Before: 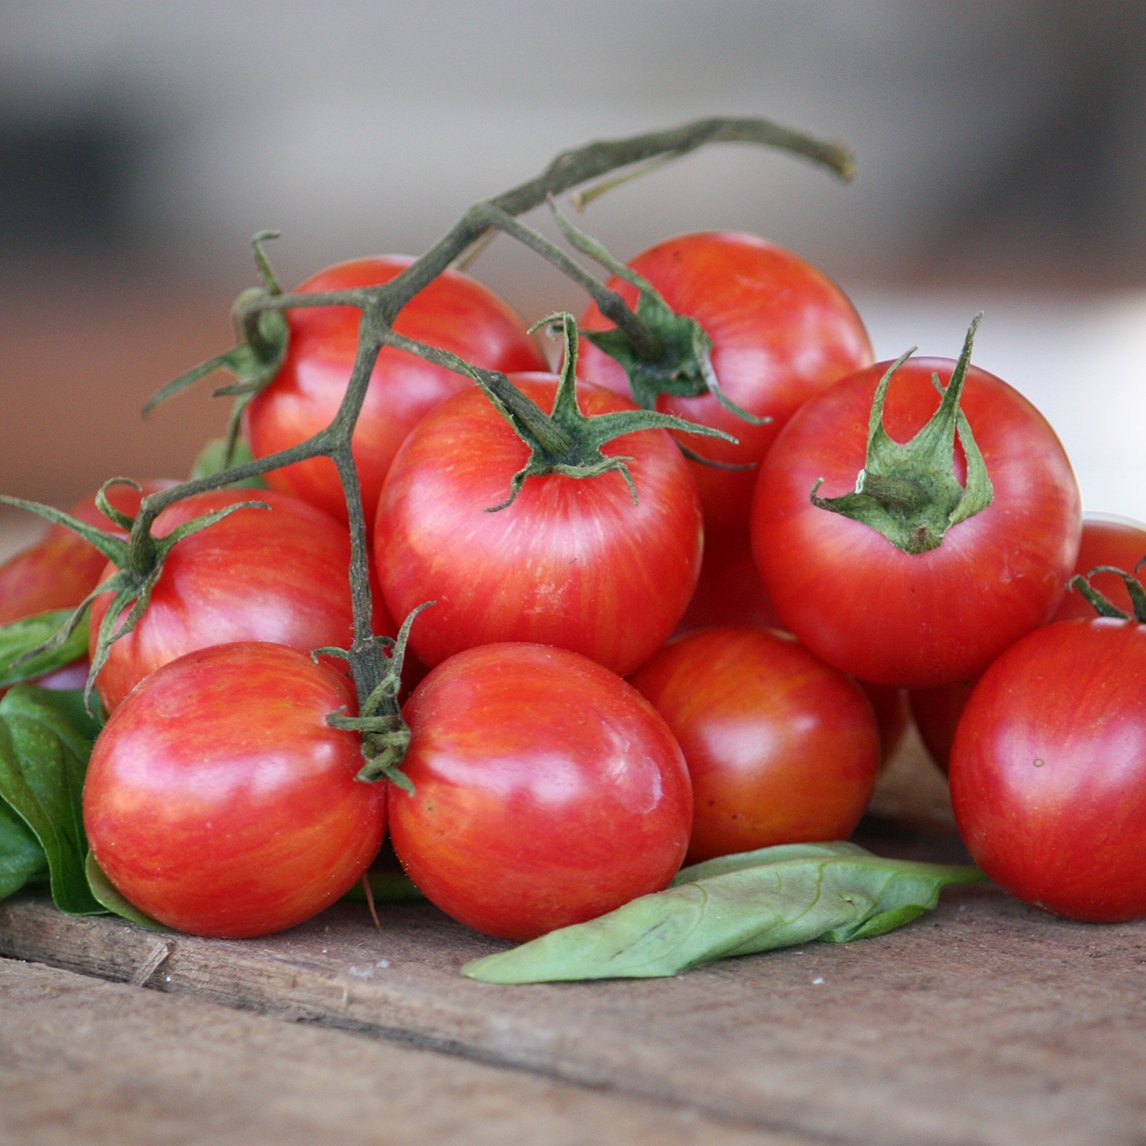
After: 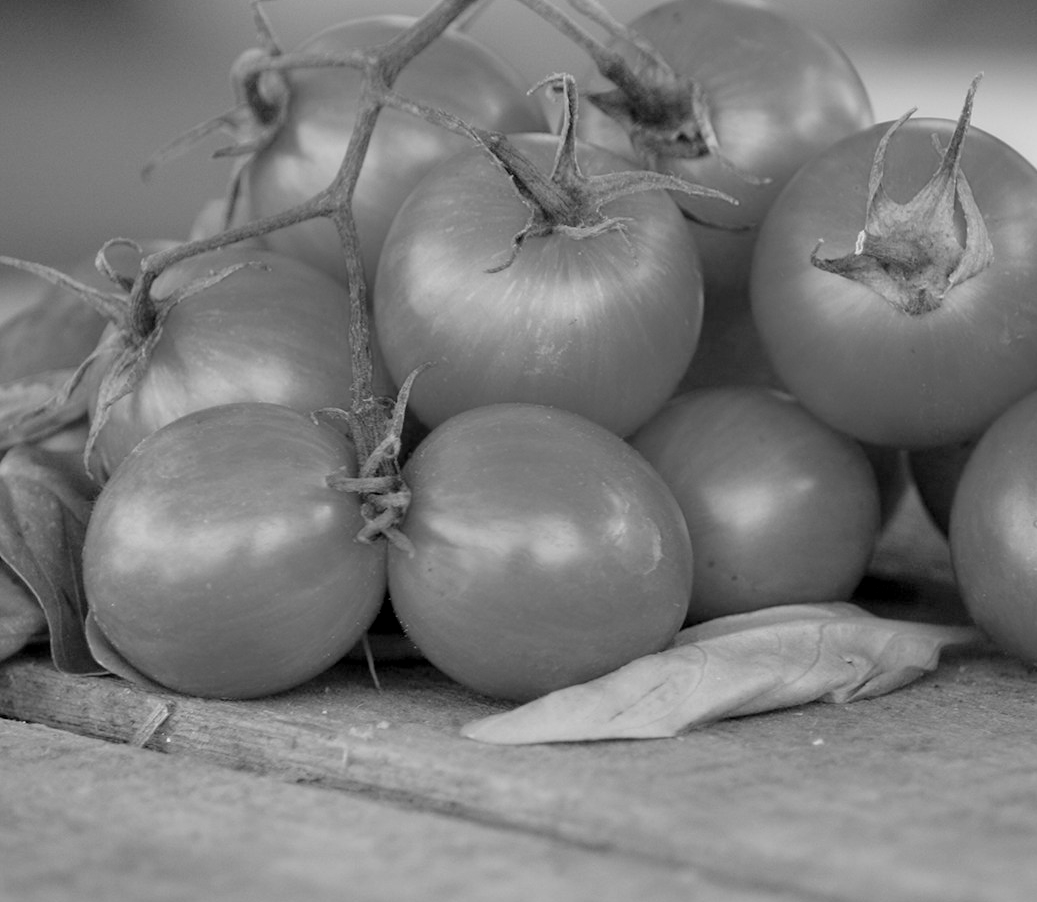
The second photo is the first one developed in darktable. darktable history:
monochrome: a -4.13, b 5.16, size 1
tone curve: curves: ch0 [(0.047, 0) (0.292, 0.352) (0.657, 0.678) (1, 0.958)], color space Lab, linked channels, preserve colors none
crop: top 20.916%, right 9.437%, bottom 0.316%
